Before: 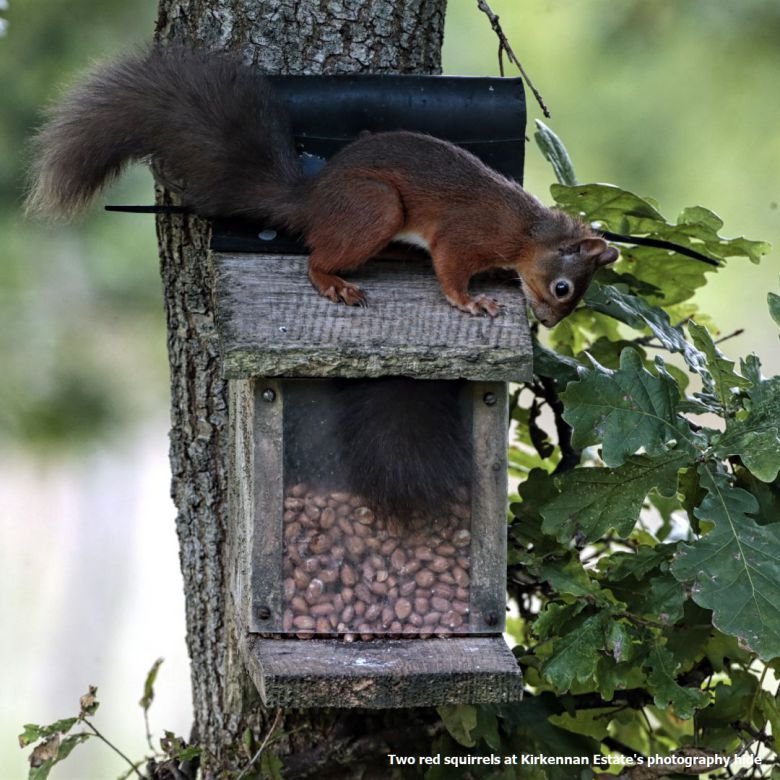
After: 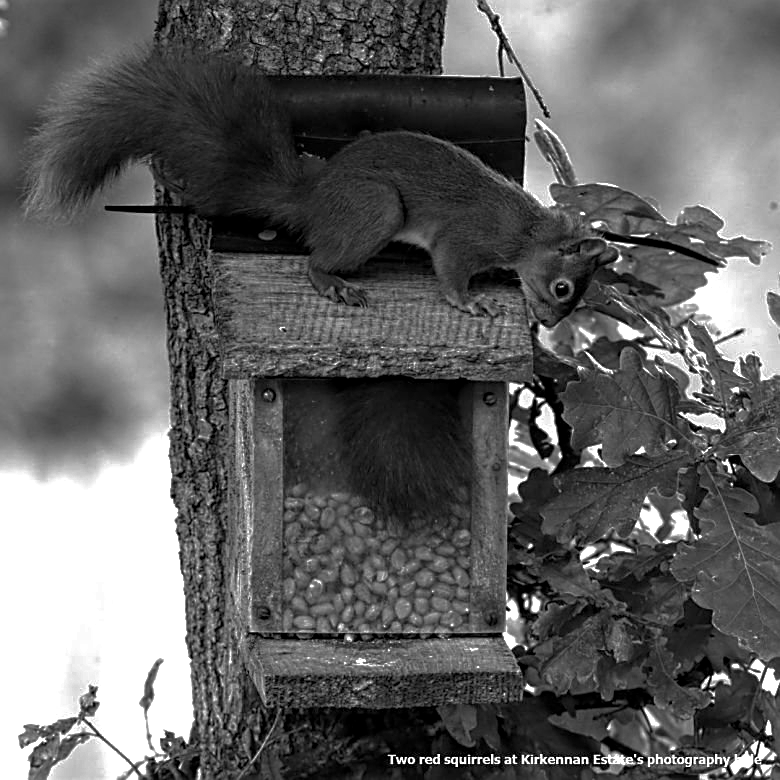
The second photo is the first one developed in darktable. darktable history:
monochrome: a 32, b 64, size 2.3, highlights 1
base curve: curves: ch0 [(0, 0) (0.826, 0.587) (1, 1)]
exposure: black level correction 0, exposure 0.5 EV, compensate exposure bias true, compensate highlight preservation false
local contrast: highlights 100%, shadows 100%, detail 120%, midtone range 0.2
sharpen: on, module defaults
